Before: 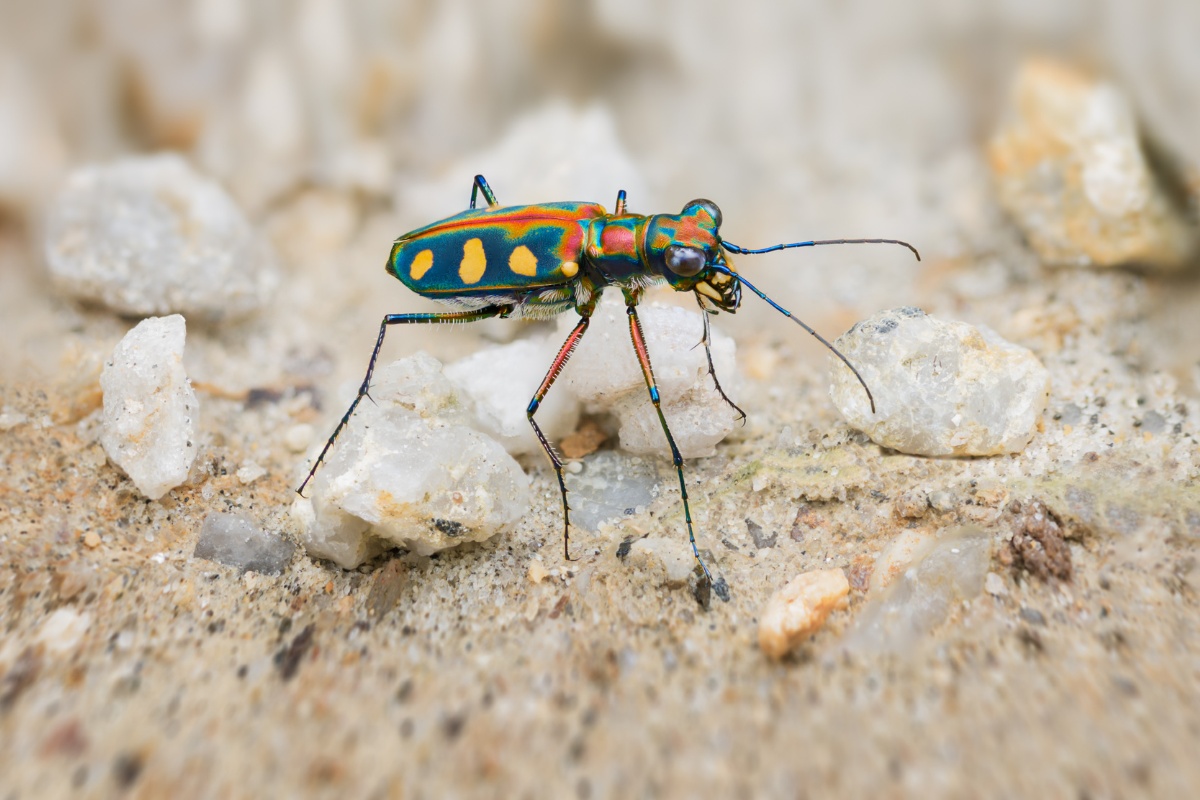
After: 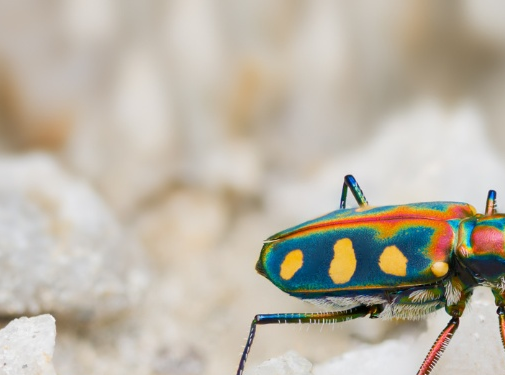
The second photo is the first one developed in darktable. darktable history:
crop and rotate: left 10.882%, top 0.095%, right 46.998%, bottom 52.911%
